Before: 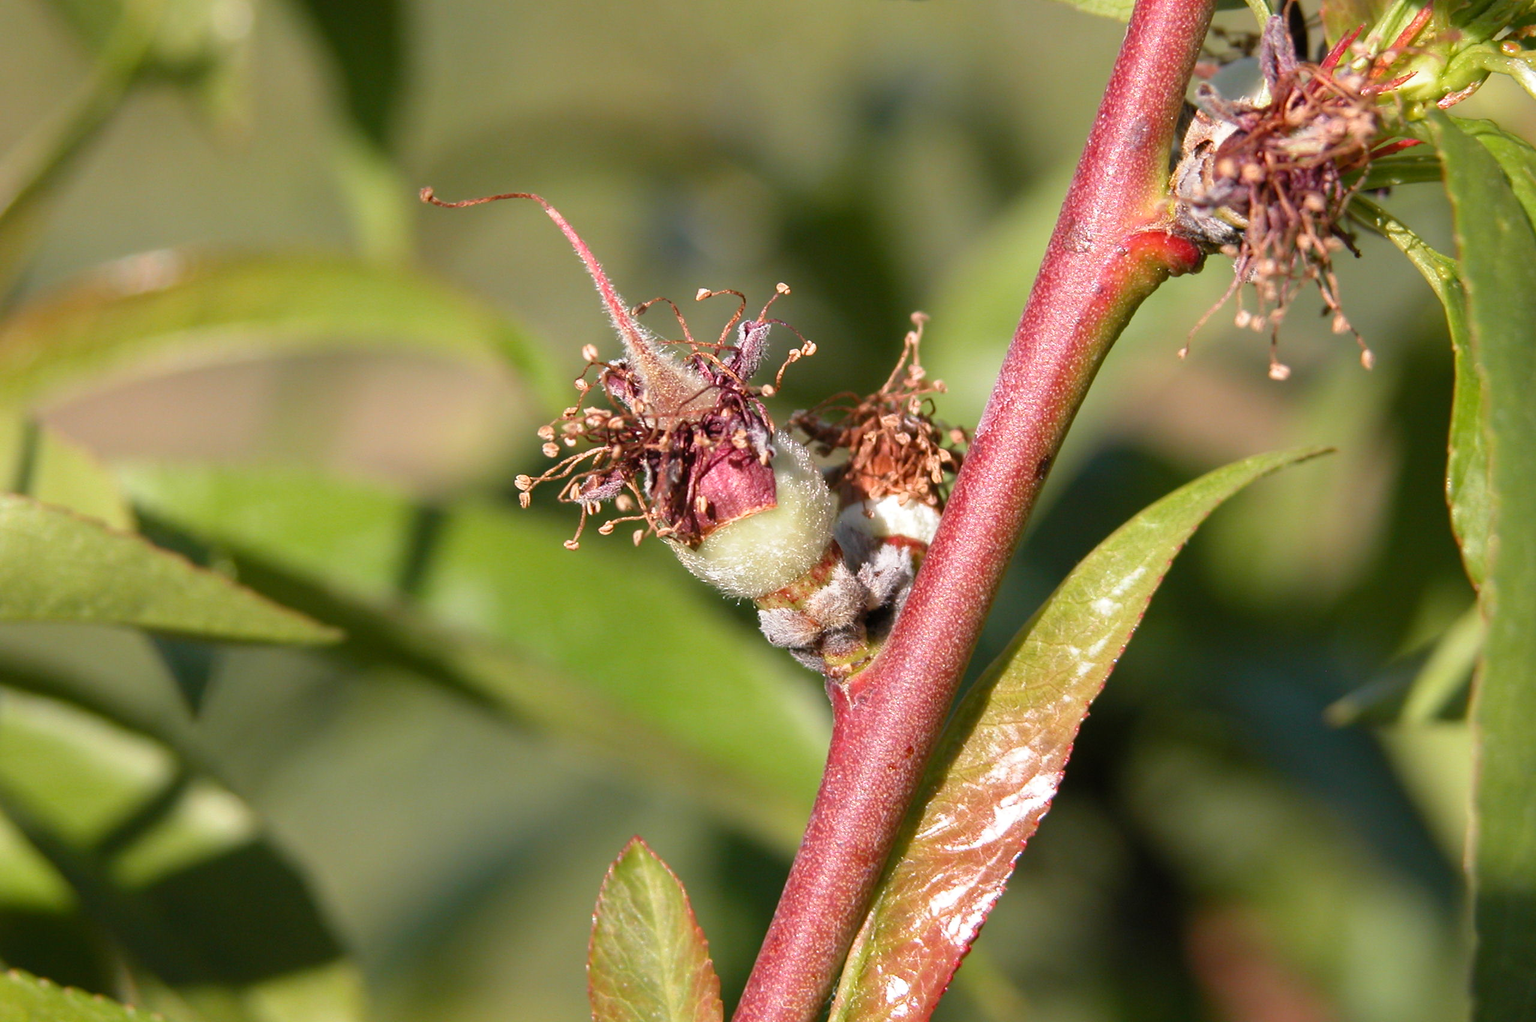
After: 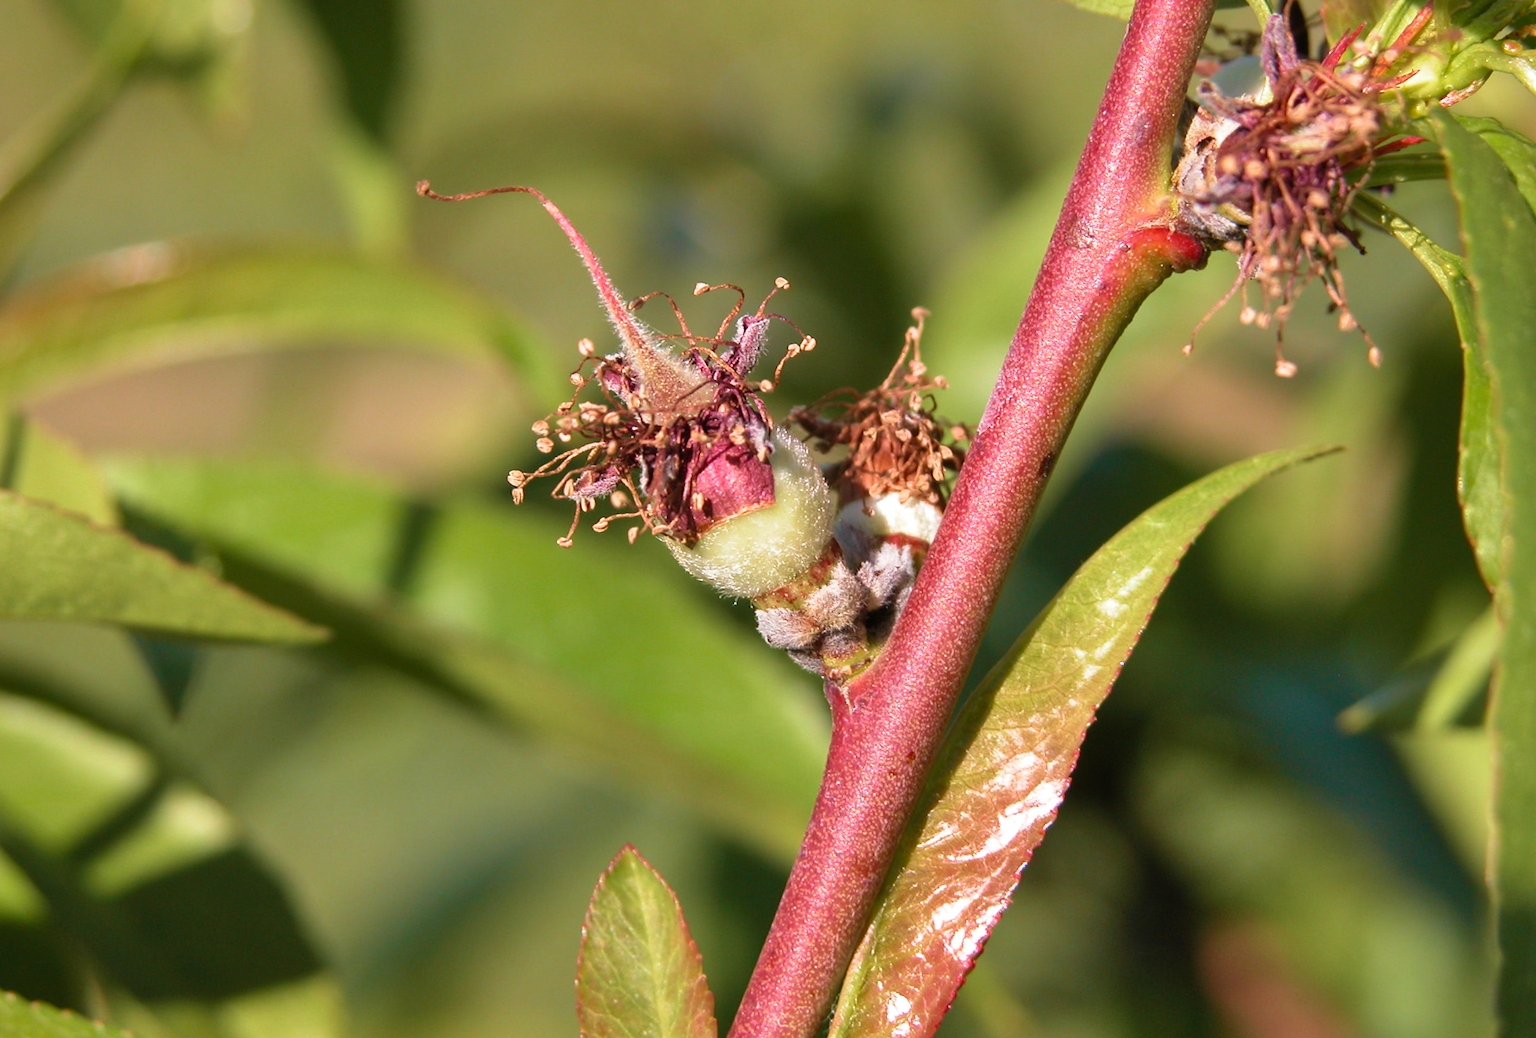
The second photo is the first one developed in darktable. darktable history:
rotate and perspective: rotation 0.226°, lens shift (vertical) -0.042, crop left 0.023, crop right 0.982, crop top 0.006, crop bottom 0.994
velvia: strength 40%
exposure: black level correction 0, compensate exposure bias true, compensate highlight preservation false
shadows and highlights: highlights color adjustment 0%, low approximation 0.01, soften with gaussian
